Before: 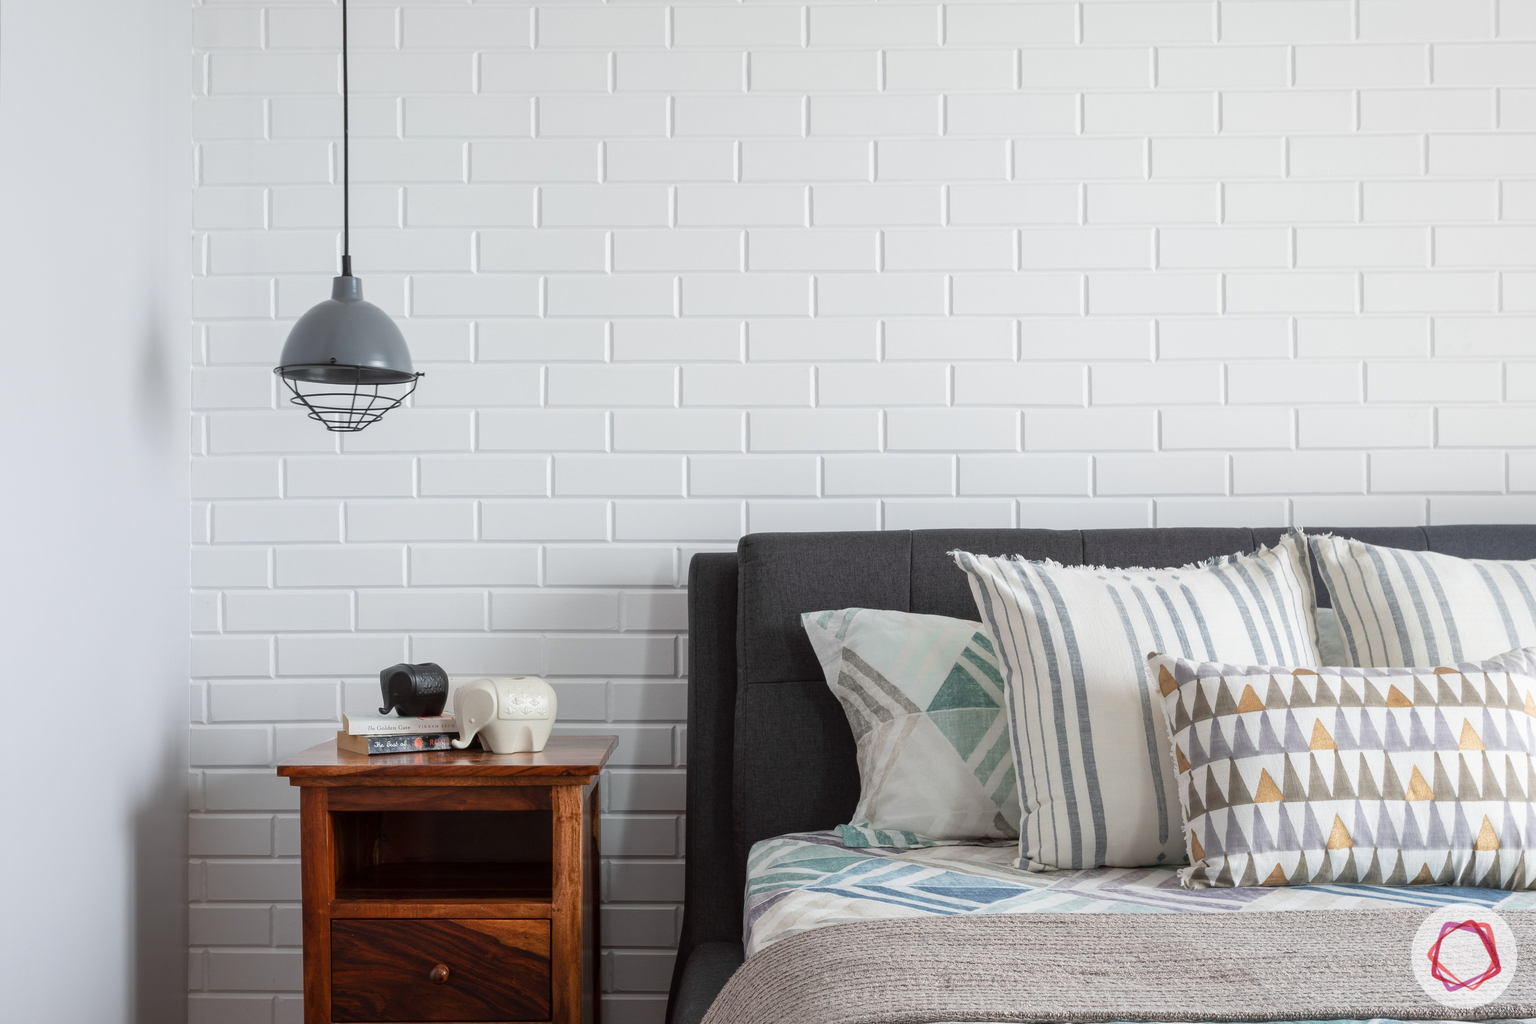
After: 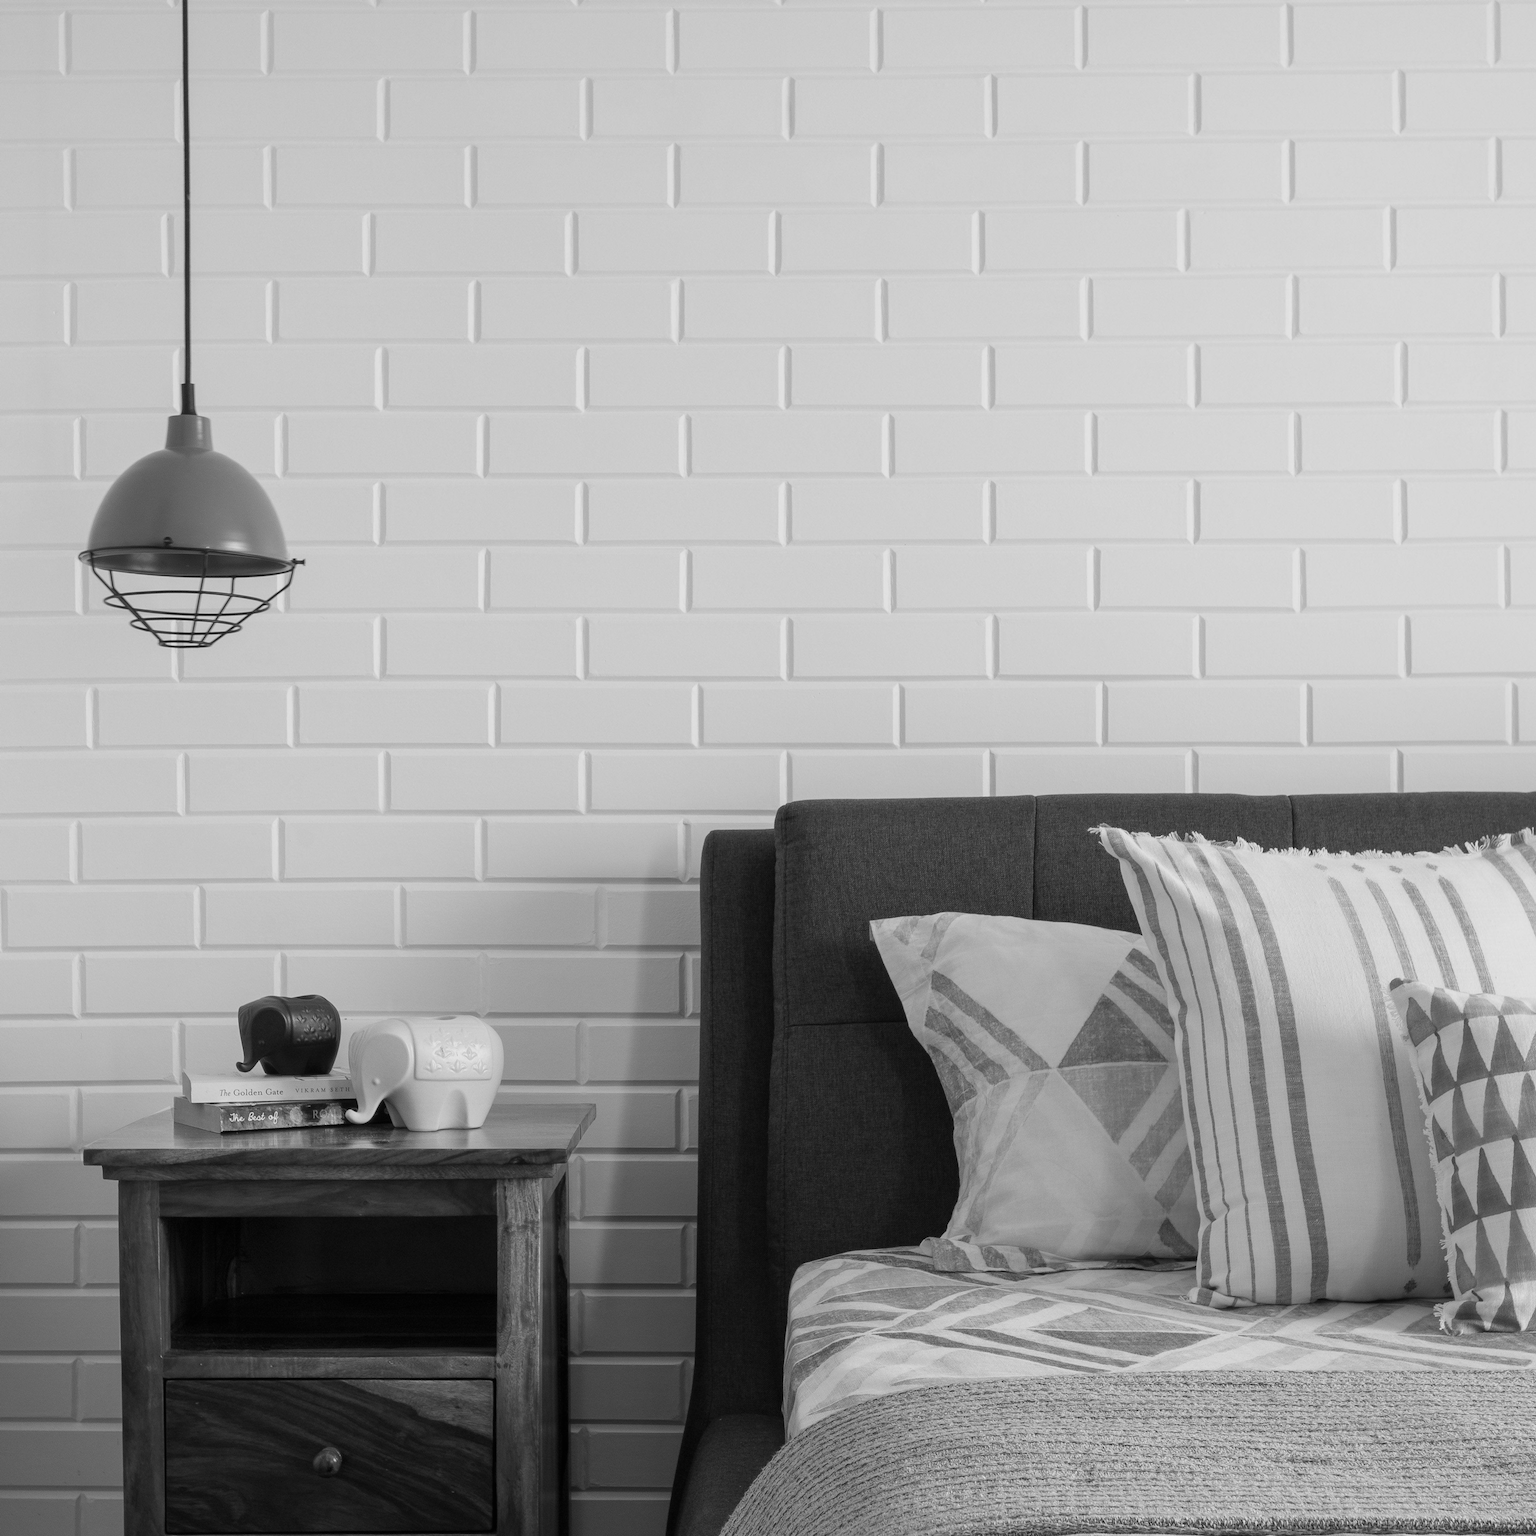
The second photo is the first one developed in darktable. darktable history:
monochrome: a -74.22, b 78.2
crop and rotate: left 14.436%, right 18.898%
white balance: emerald 1
